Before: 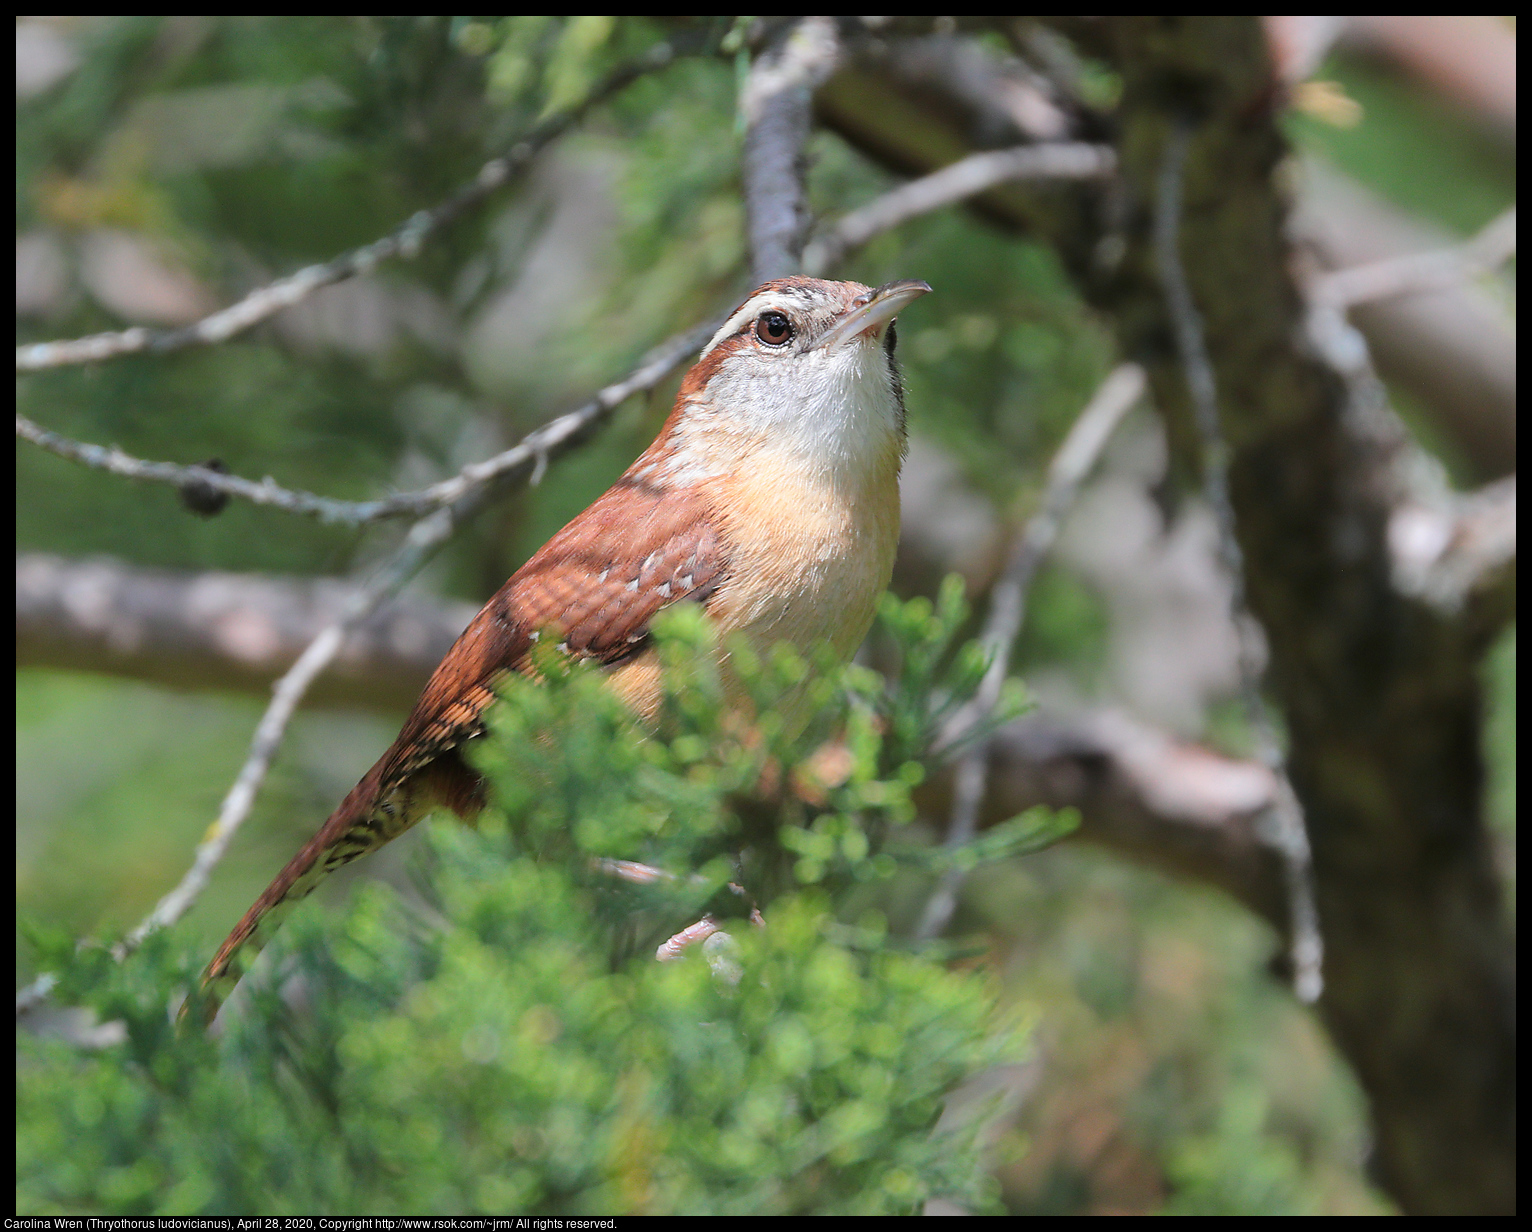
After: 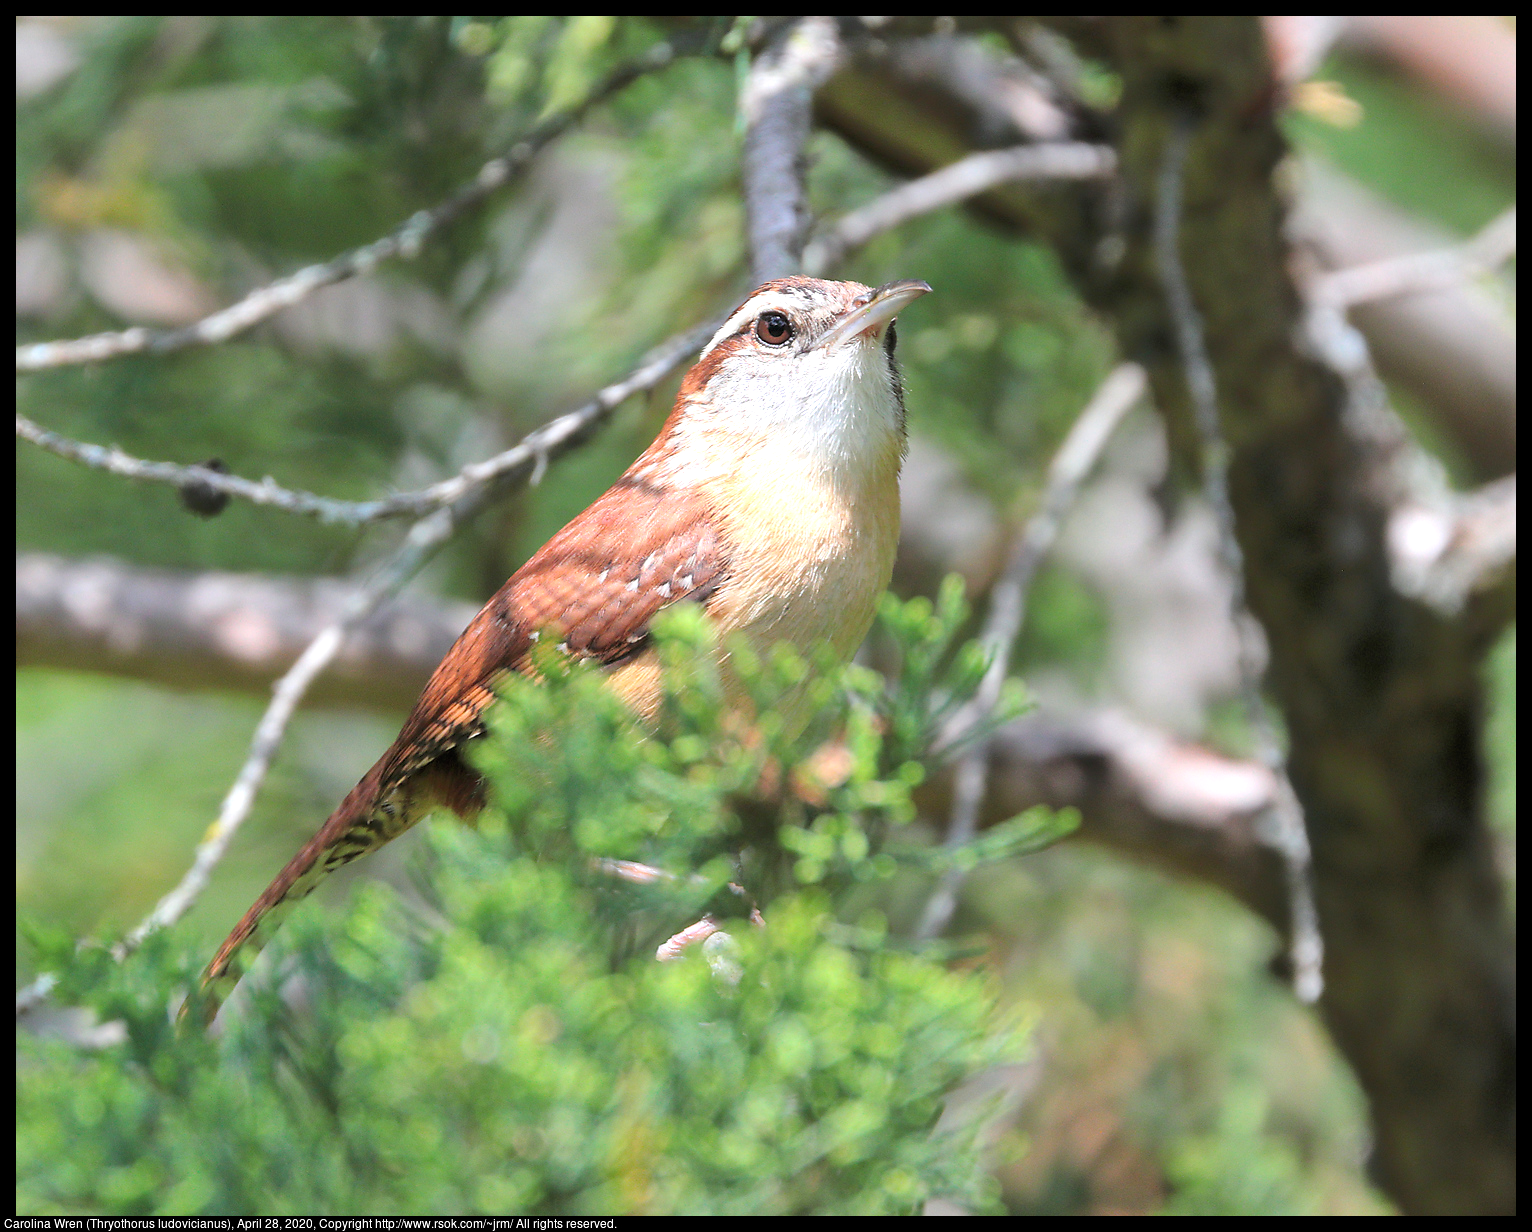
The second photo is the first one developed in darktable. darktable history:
exposure: exposure 0.642 EV, compensate exposure bias true, compensate highlight preservation false
tone equalizer: -8 EV -1.87 EV, -7 EV -1.15 EV, -6 EV -1.59 EV
